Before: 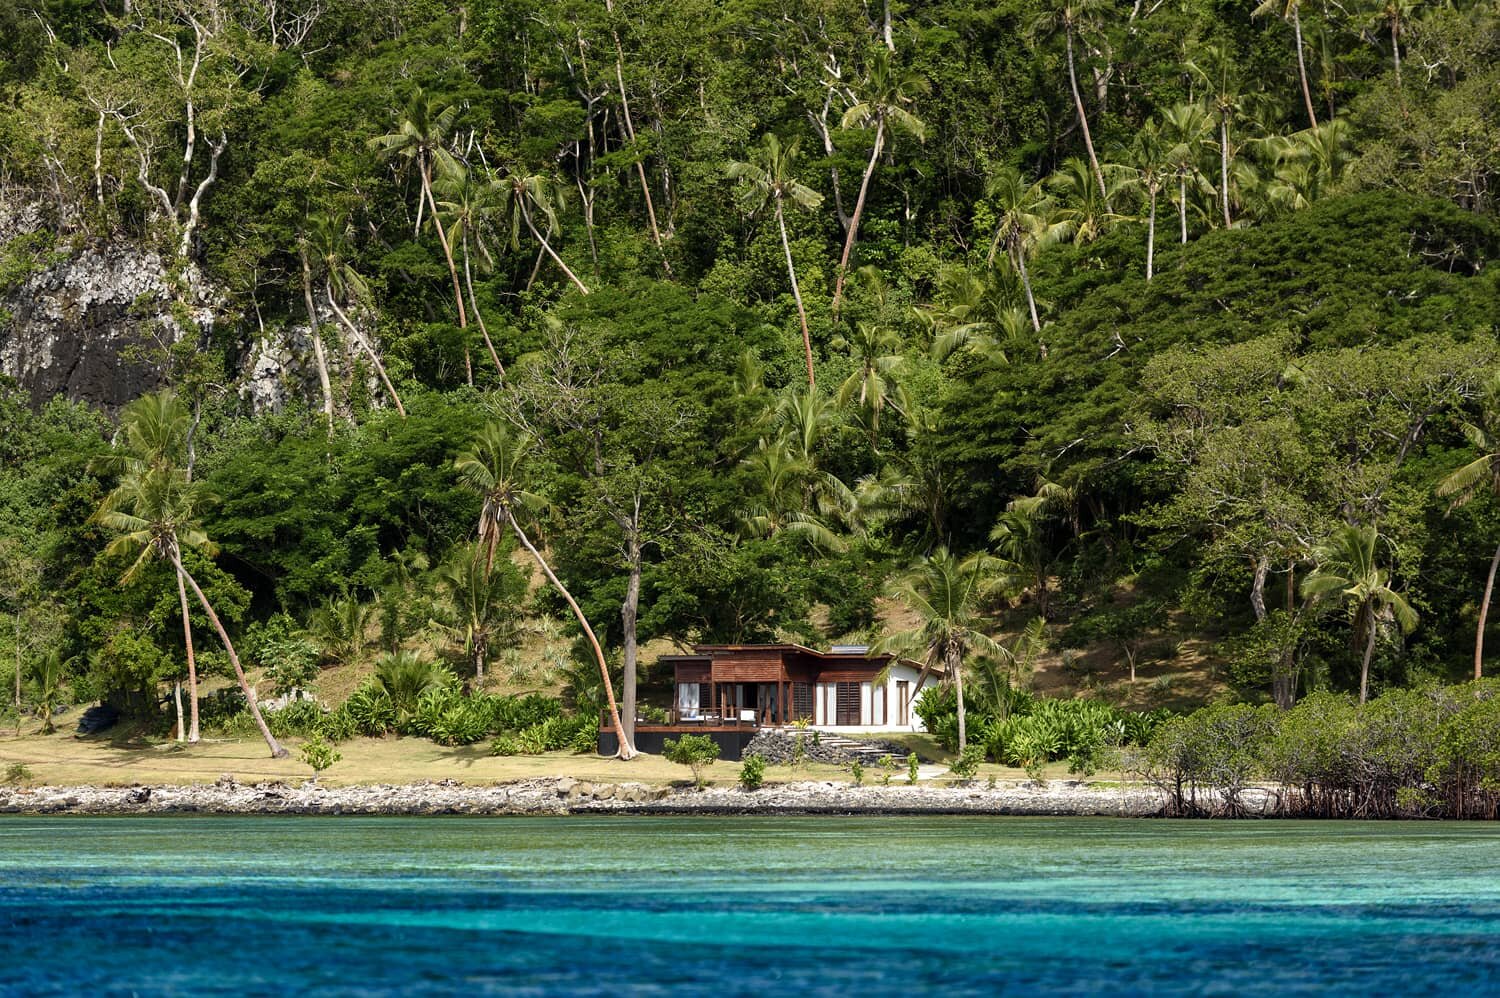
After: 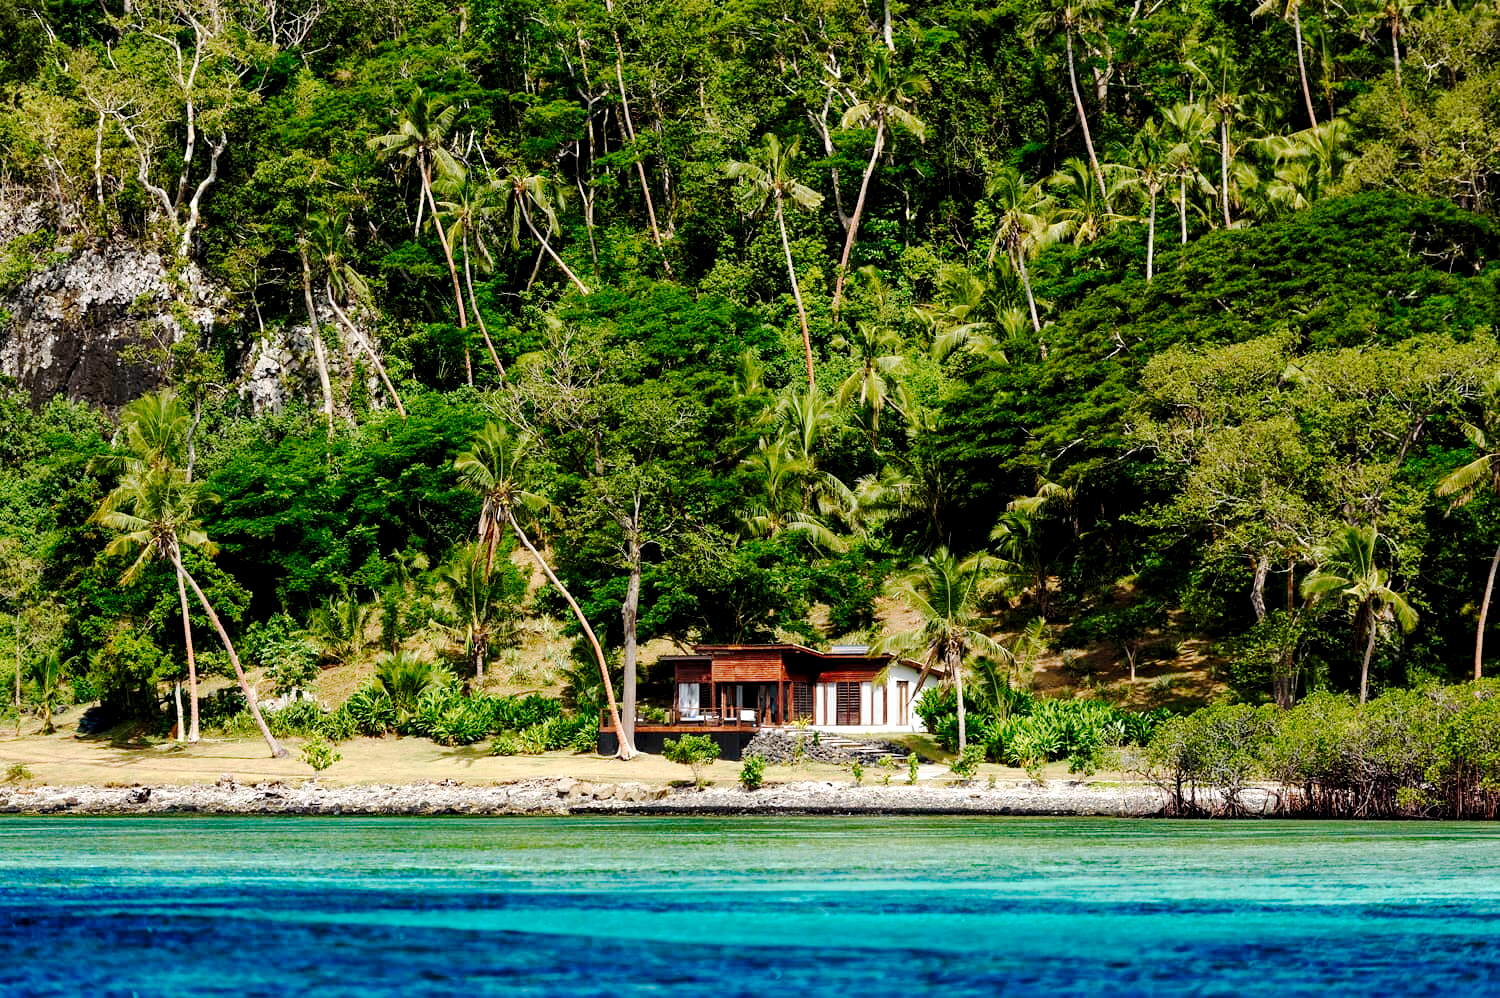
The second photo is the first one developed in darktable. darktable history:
exposure: black level correction 0.009, exposure 0.119 EV, compensate highlight preservation false
tone equalizer: on, module defaults
tone curve: curves: ch0 [(0, 0) (0.003, 0.034) (0.011, 0.038) (0.025, 0.046) (0.044, 0.054) (0.069, 0.06) (0.1, 0.079) (0.136, 0.114) (0.177, 0.151) (0.224, 0.213) (0.277, 0.293) (0.335, 0.385) (0.399, 0.482) (0.468, 0.578) (0.543, 0.655) (0.623, 0.724) (0.709, 0.786) (0.801, 0.854) (0.898, 0.922) (1, 1)], preserve colors none
